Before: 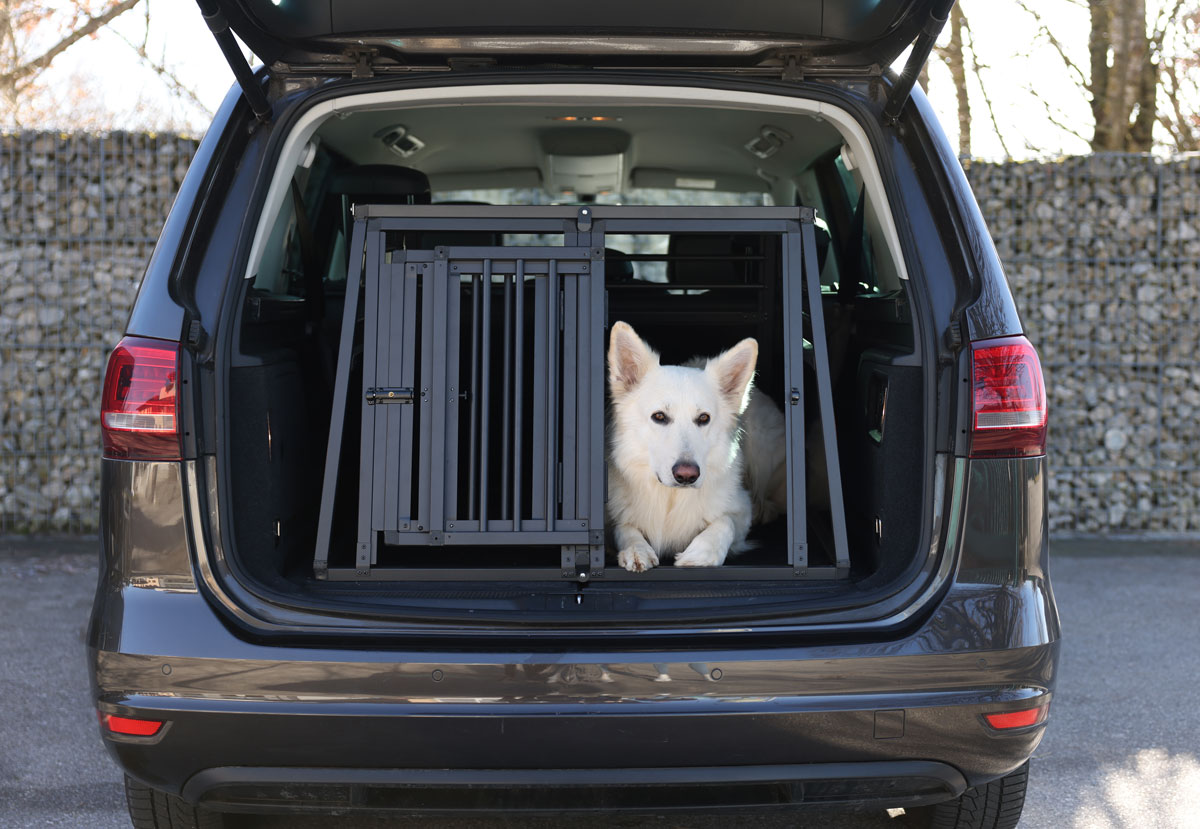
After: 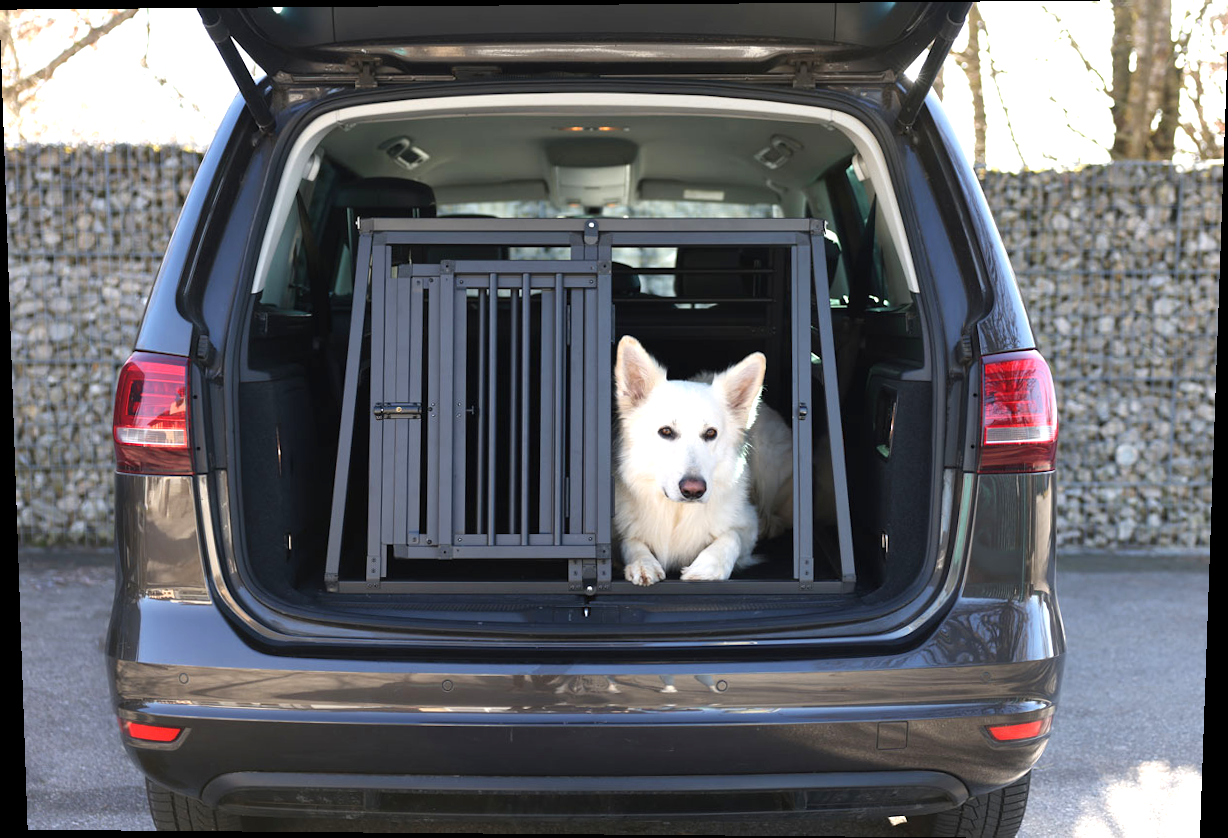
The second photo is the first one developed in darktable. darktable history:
exposure: exposure 0.6 EV, compensate highlight preservation false
rotate and perspective: lens shift (vertical) 0.048, lens shift (horizontal) -0.024, automatic cropping off
